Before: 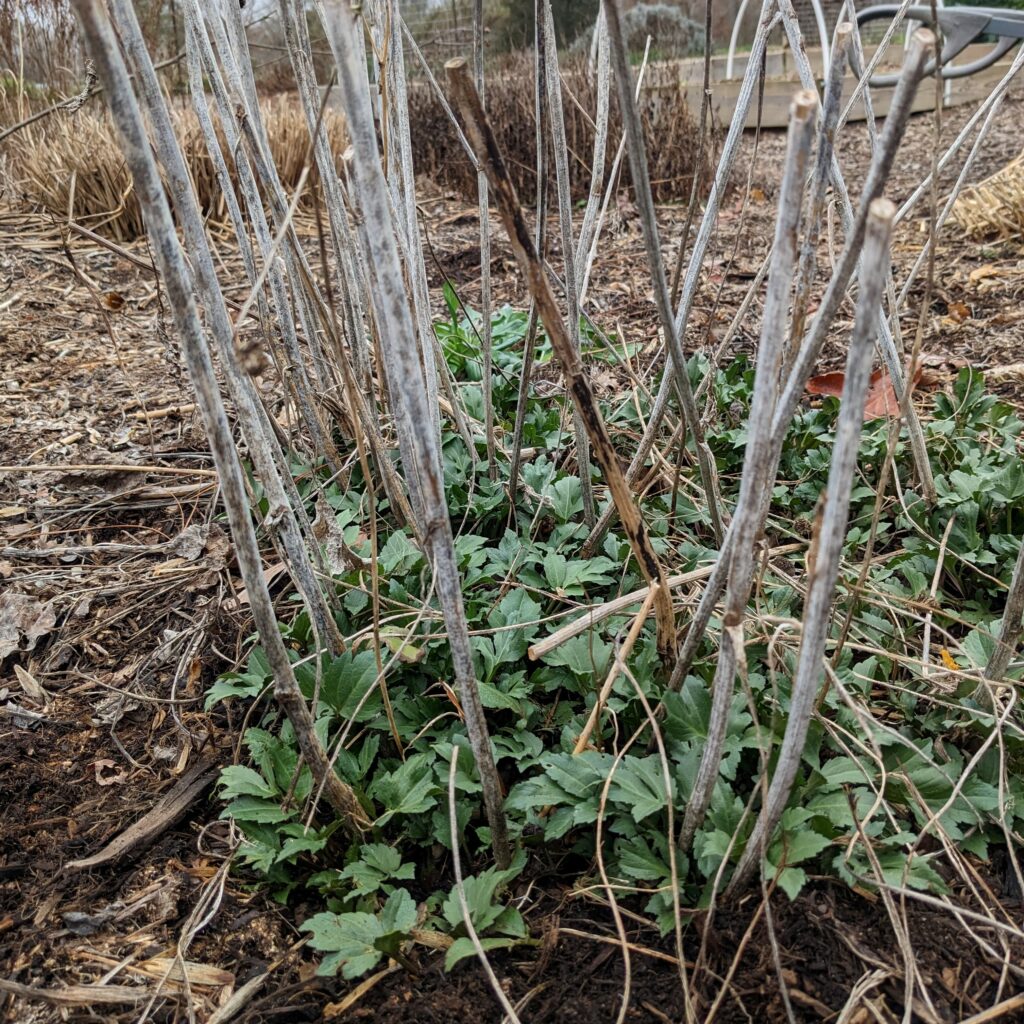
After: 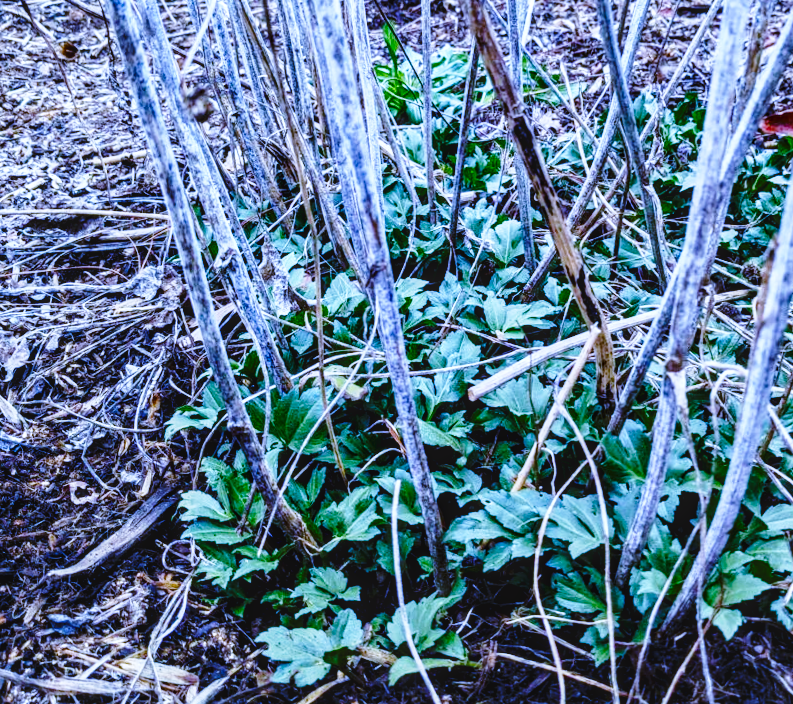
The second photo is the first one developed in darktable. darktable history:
white balance: red 0.766, blue 1.537
crop: top 26.531%, right 17.959%
base curve: curves: ch0 [(0, 0) (0.04, 0.03) (0.133, 0.232) (0.448, 0.748) (0.843, 0.968) (1, 1)], preserve colors none
rotate and perspective: rotation 0.062°, lens shift (vertical) 0.115, lens shift (horizontal) -0.133, crop left 0.047, crop right 0.94, crop top 0.061, crop bottom 0.94
contrast equalizer: octaves 7, y [[0.528, 0.548, 0.563, 0.562, 0.546, 0.526], [0.55 ×6], [0 ×6], [0 ×6], [0 ×6]]
color balance rgb: shadows lift › chroma 2%, shadows lift › hue 247.2°, power › chroma 0.3%, power › hue 25.2°, highlights gain › chroma 3%, highlights gain › hue 60°, global offset › luminance 0.75%, perceptual saturation grading › global saturation 20%, perceptual saturation grading › highlights -20%, perceptual saturation grading › shadows 30%, global vibrance 20%
local contrast: on, module defaults
